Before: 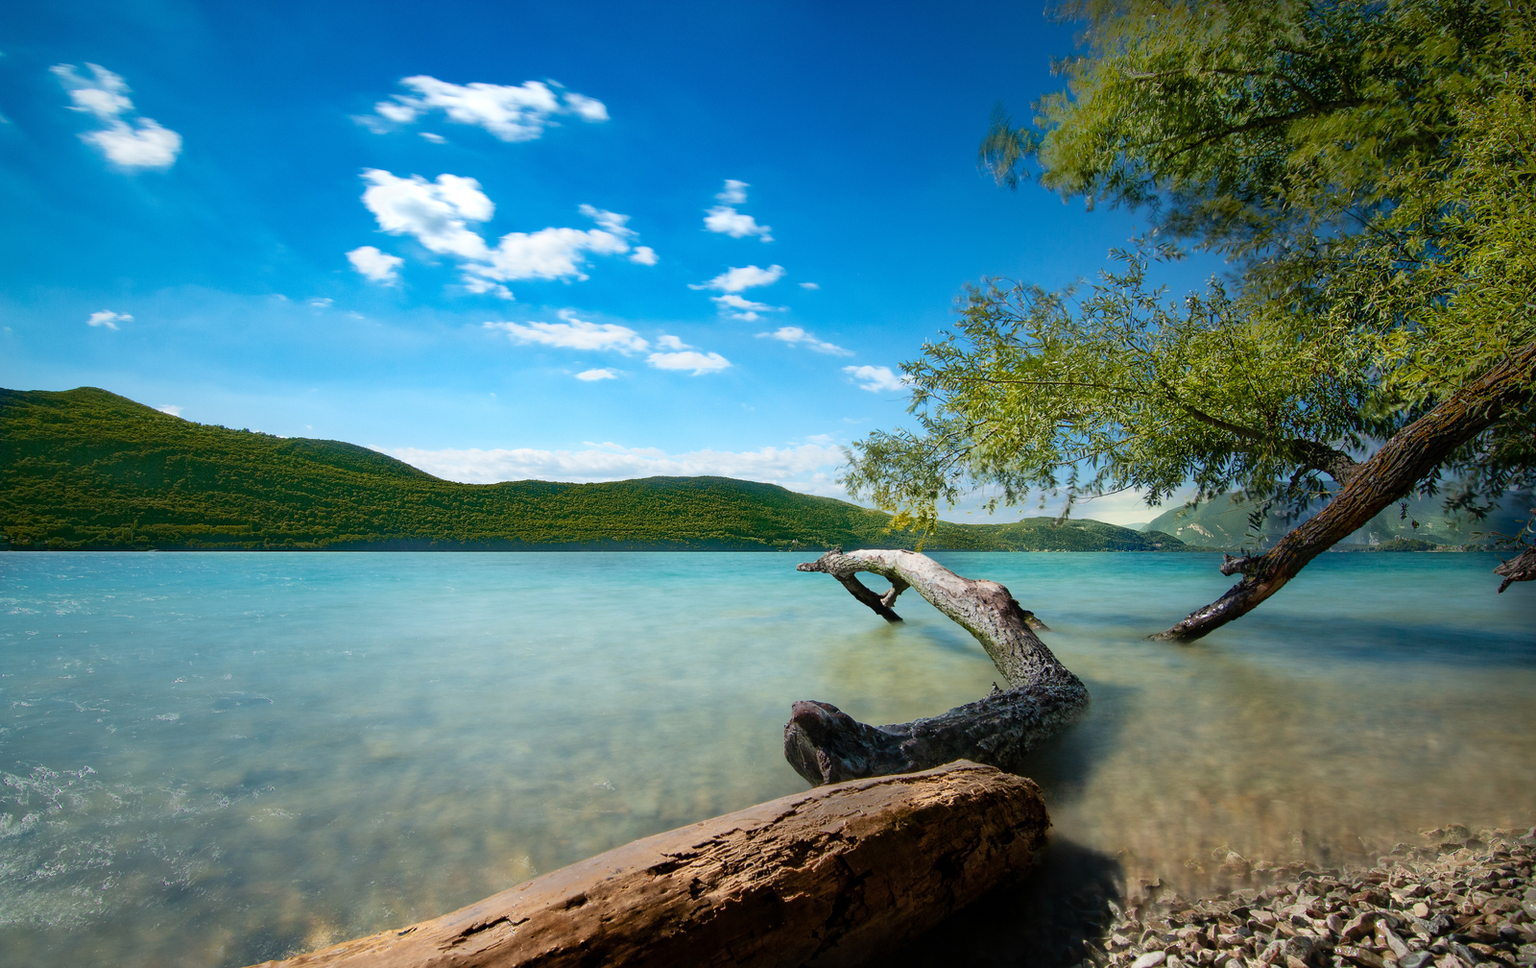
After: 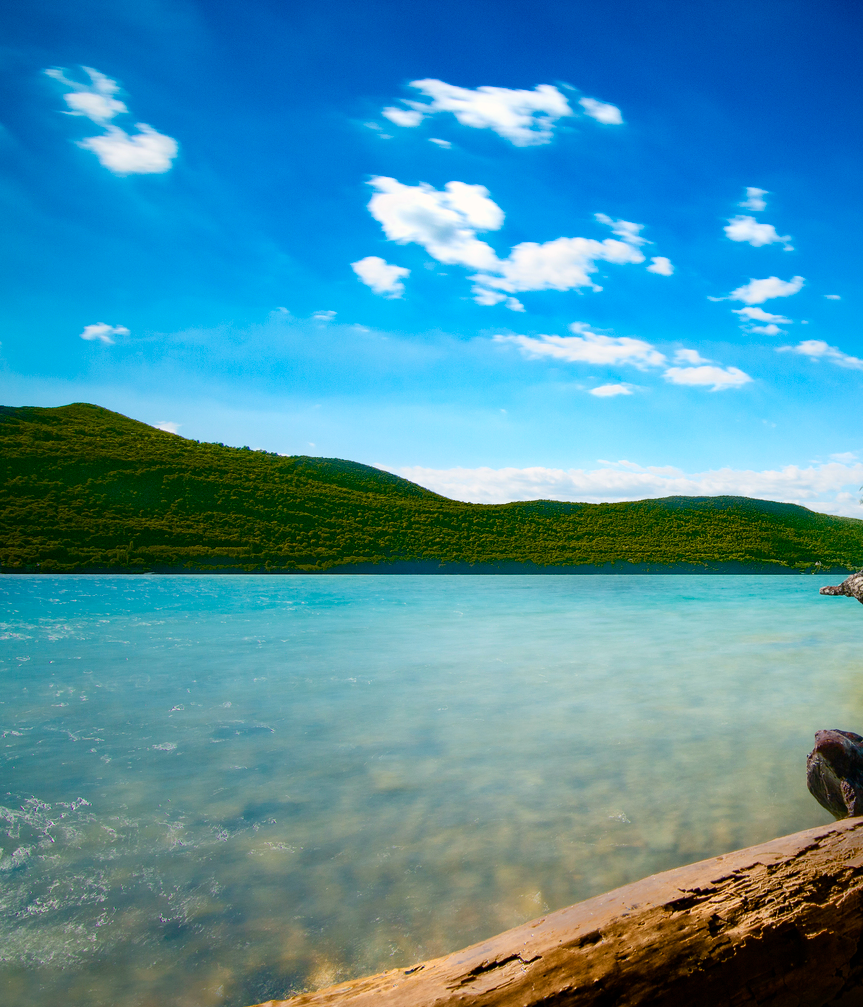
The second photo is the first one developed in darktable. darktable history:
crop: left 0.637%, right 45.377%, bottom 0.079%
contrast brightness saturation: contrast 0.109, saturation -0.158
color balance rgb: highlights gain › chroma 1.616%, highlights gain › hue 55.16°, perceptual saturation grading › global saturation 20%, perceptual saturation grading › highlights -25.282%, perceptual saturation grading › shadows 50.246%, global vibrance 50.187%
